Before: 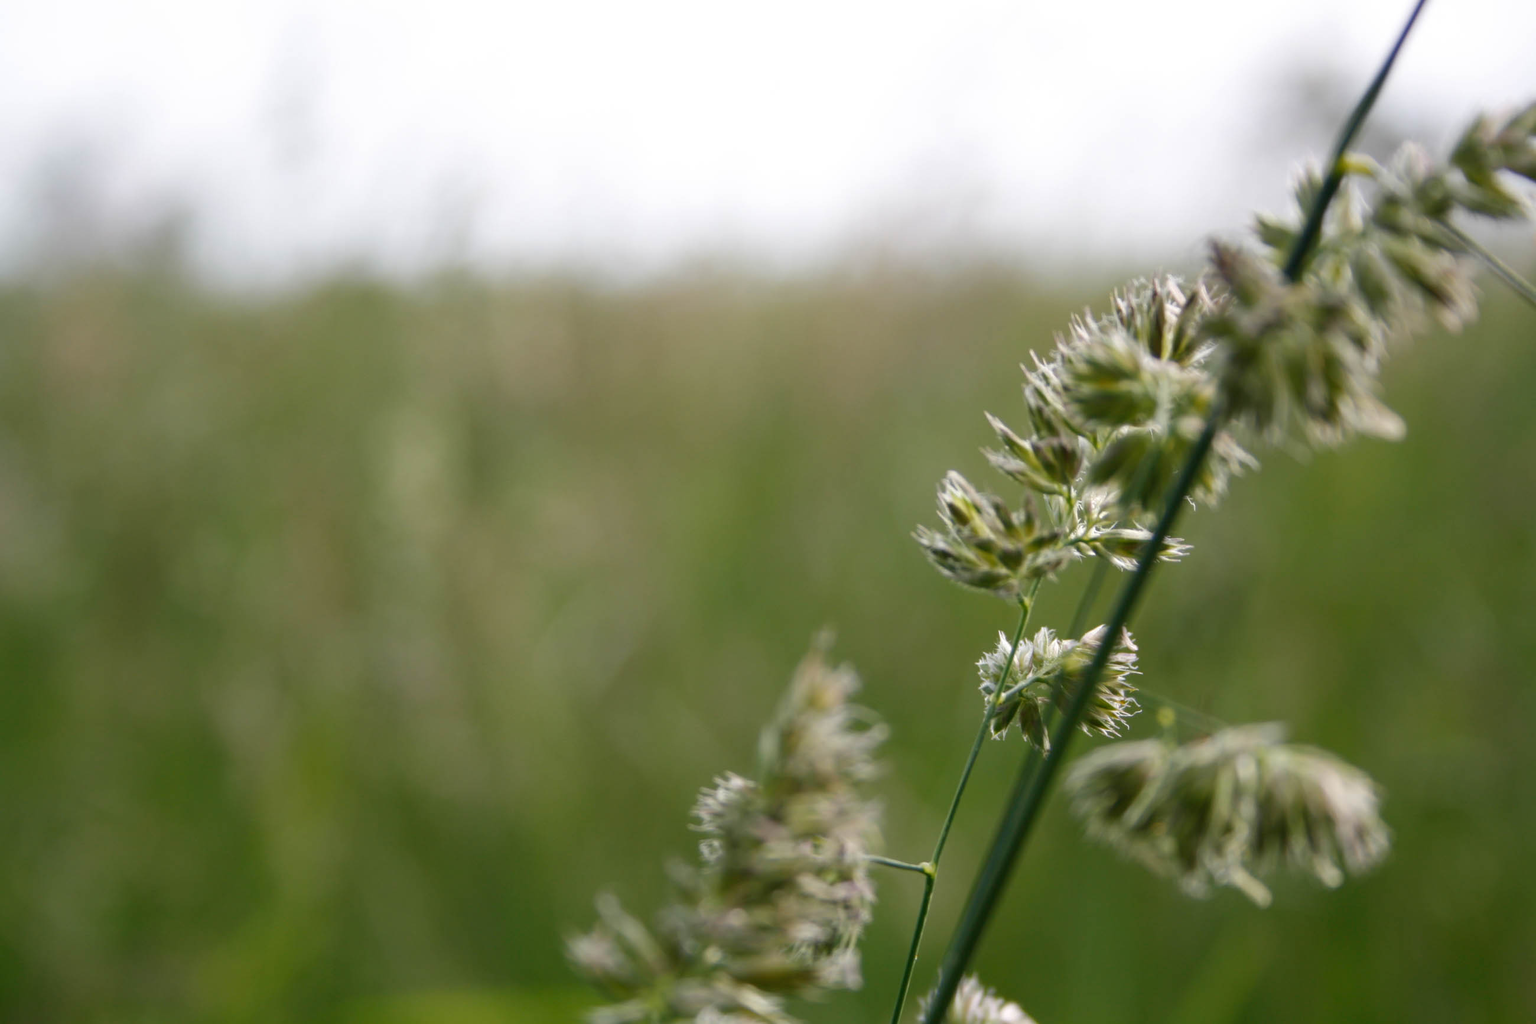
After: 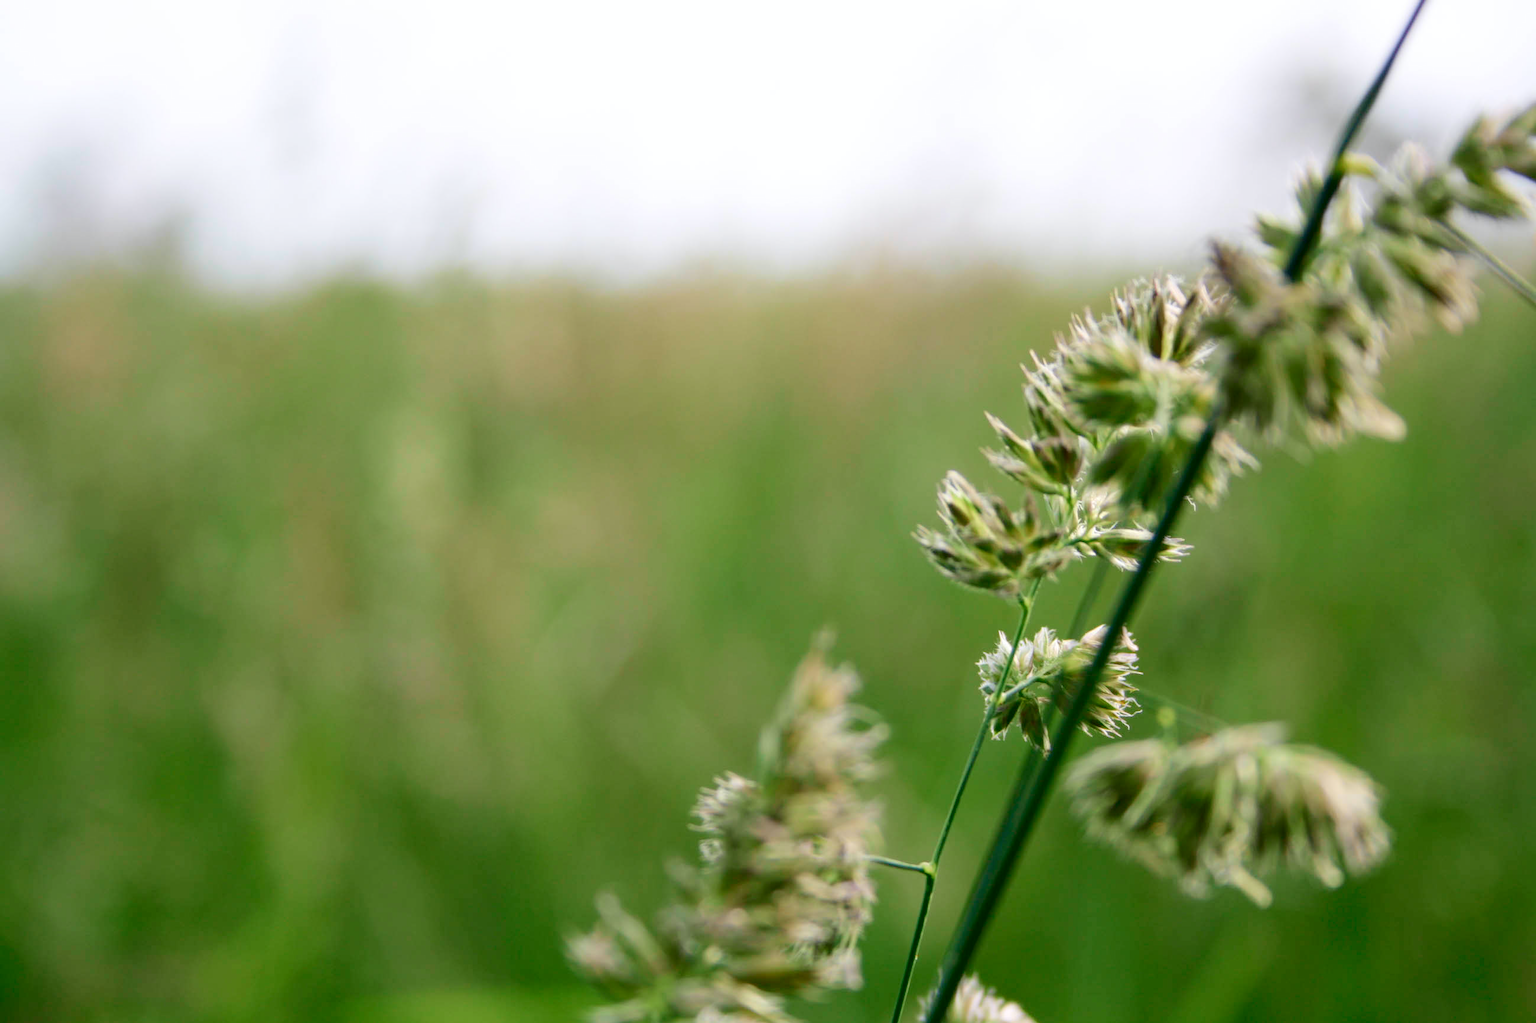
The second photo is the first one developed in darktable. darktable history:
tone curve: curves: ch0 [(0, 0.013) (0.054, 0.018) (0.205, 0.197) (0.289, 0.309) (0.382, 0.437) (0.475, 0.552) (0.666, 0.743) (0.791, 0.85) (1, 0.998)]; ch1 [(0, 0) (0.394, 0.338) (0.449, 0.404) (0.499, 0.498) (0.526, 0.528) (0.543, 0.564) (0.589, 0.633) (0.66, 0.687) (0.783, 0.804) (1, 1)]; ch2 [(0, 0) (0.304, 0.31) (0.403, 0.399) (0.441, 0.421) (0.474, 0.466) (0.498, 0.496) (0.524, 0.538) (0.555, 0.584) (0.633, 0.665) (0.7, 0.711) (1, 1)], color space Lab, independent channels, preserve colors none
